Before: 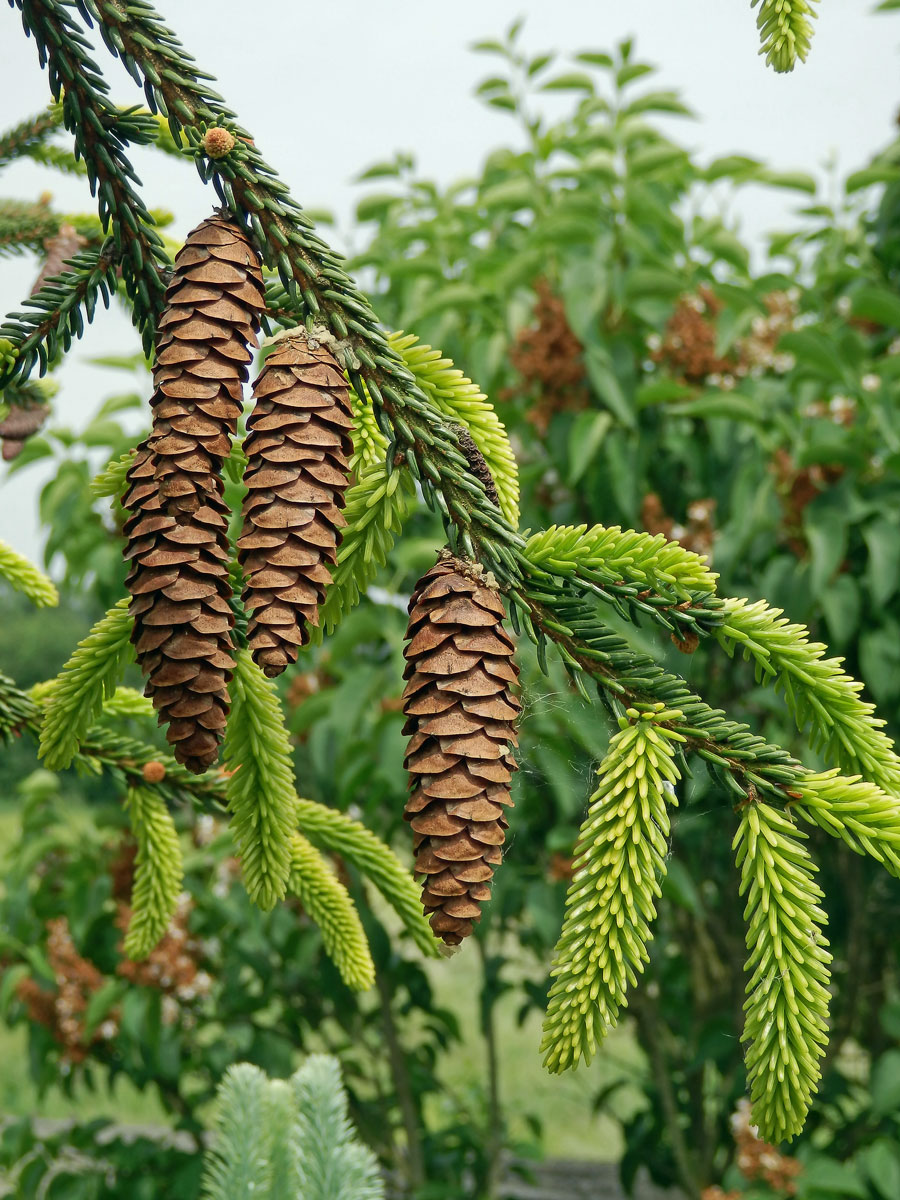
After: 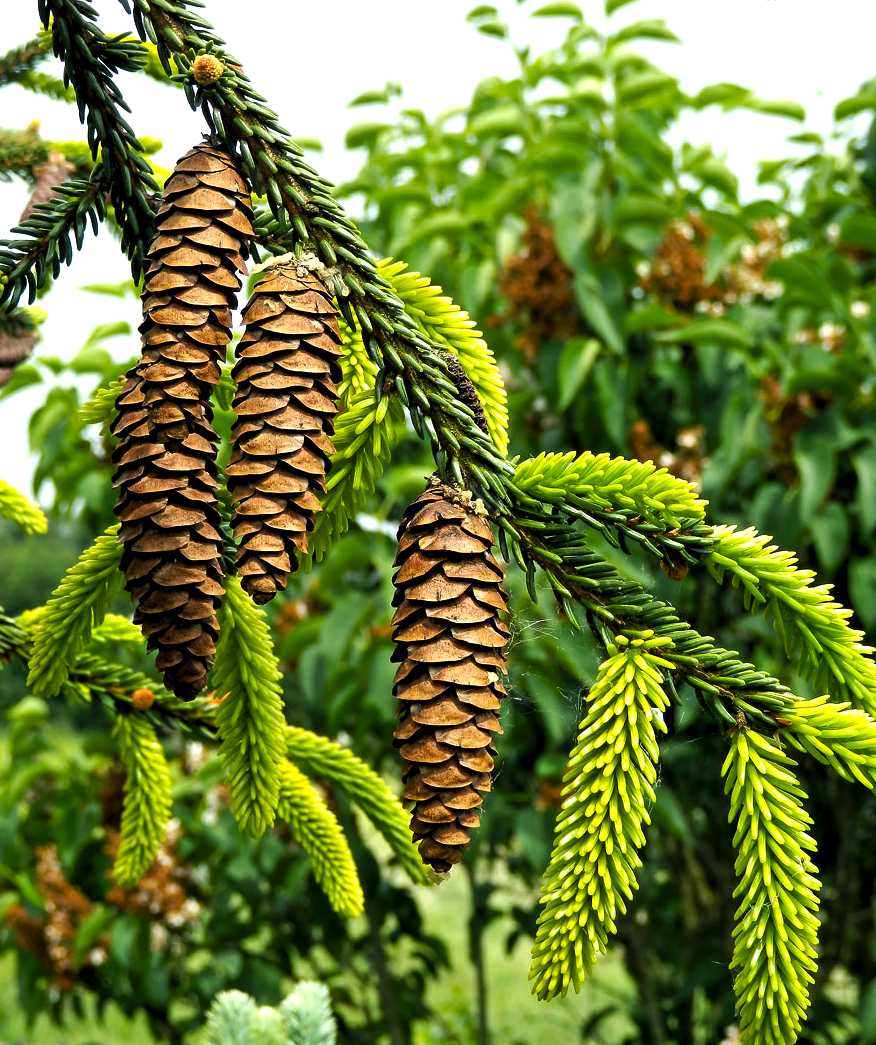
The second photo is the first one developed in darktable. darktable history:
crop: left 1.24%, top 6.11%, right 1.36%, bottom 6.742%
exposure: exposure 0.522 EV, compensate highlight preservation false
color balance rgb: perceptual saturation grading › global saturation 35.479%, contrast 14.529%
levels: levels [0.116, 0.574, 1]
